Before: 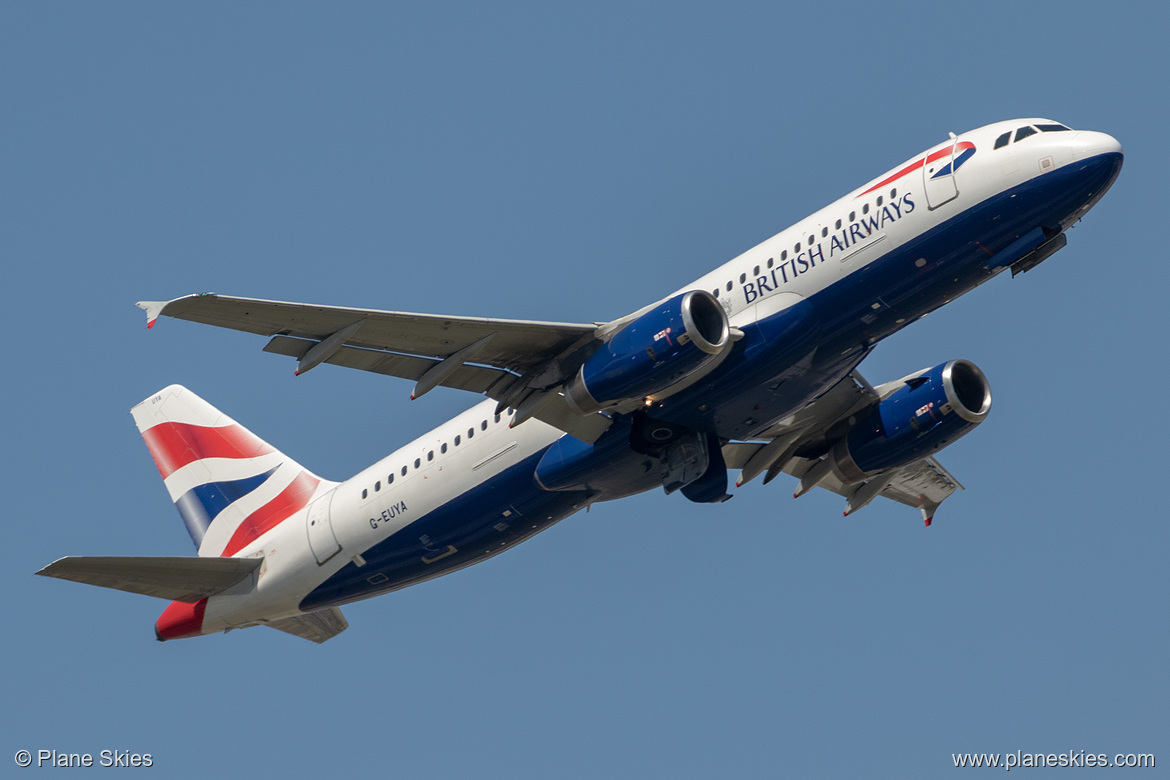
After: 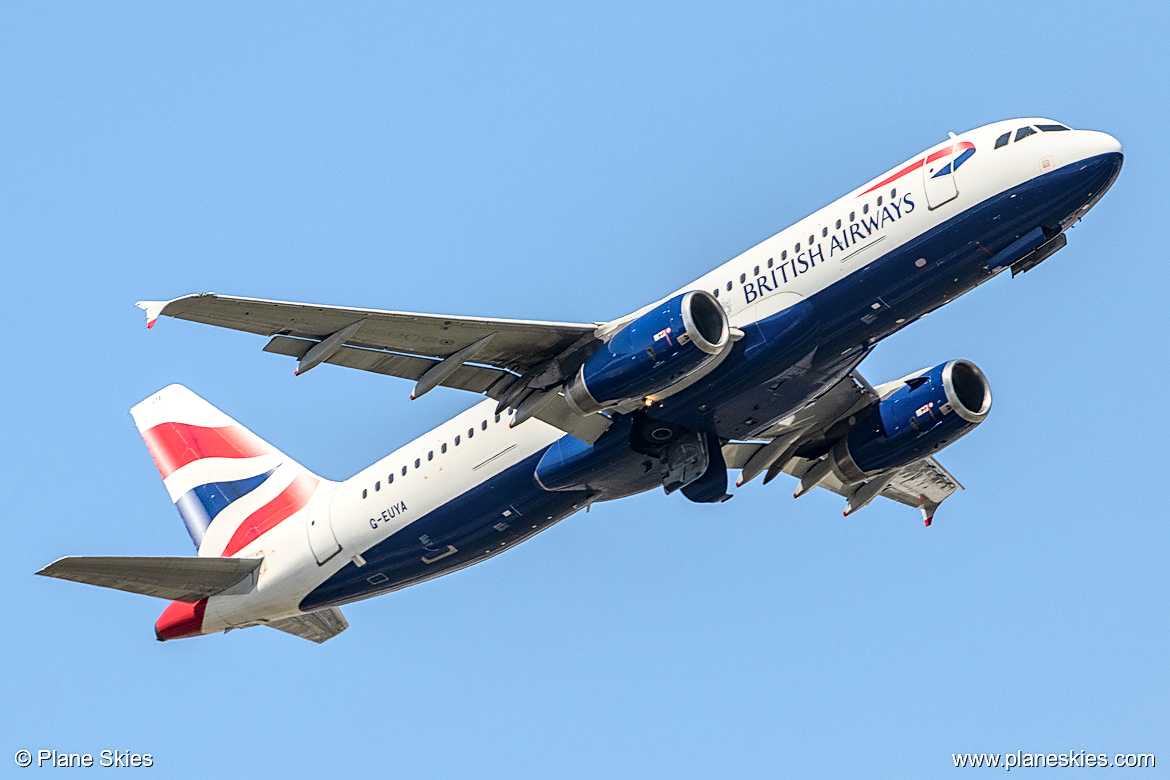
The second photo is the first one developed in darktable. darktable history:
sharpen: on, module defaults
base curve: curves: ch0 [(0, 0) (0.018, 0.026) (0.143, 0.37) (0.33, 0.731) (0.458, 0.853) (0.735, 0.965) (0.905, 0.986) (1, 1)]
local contrast: on, module defaults
